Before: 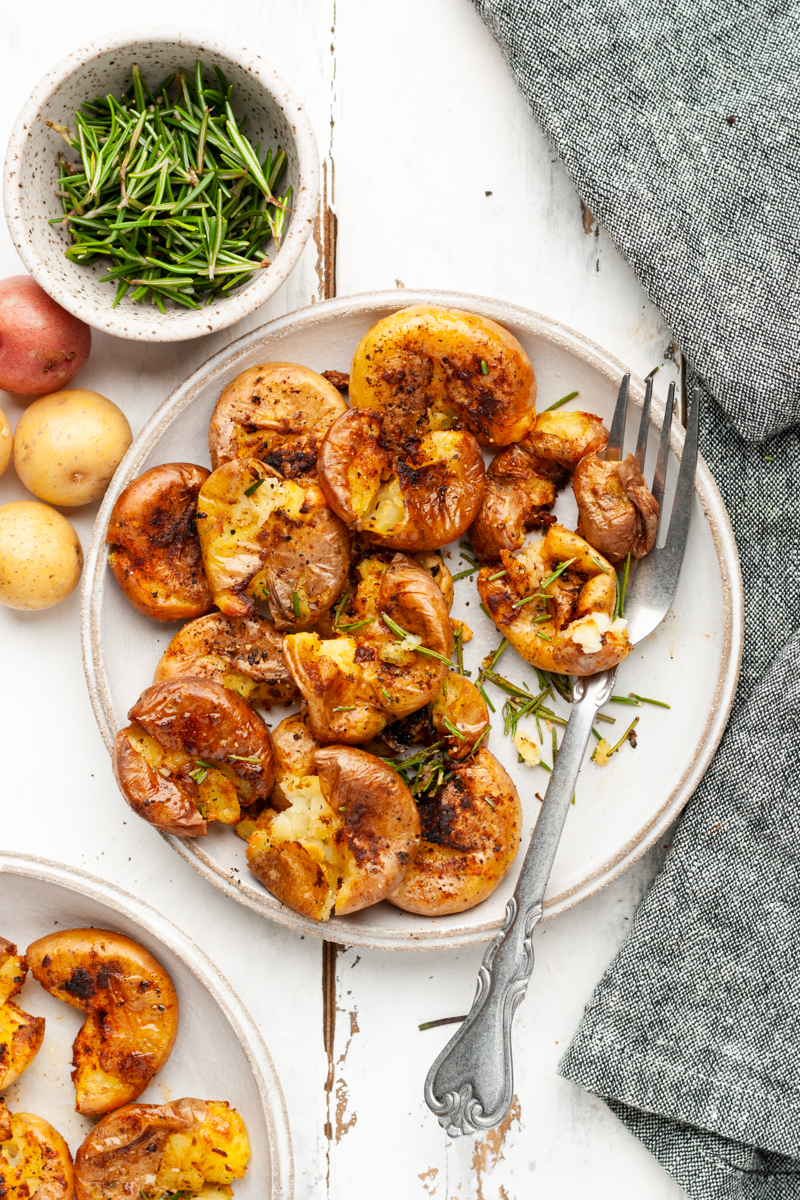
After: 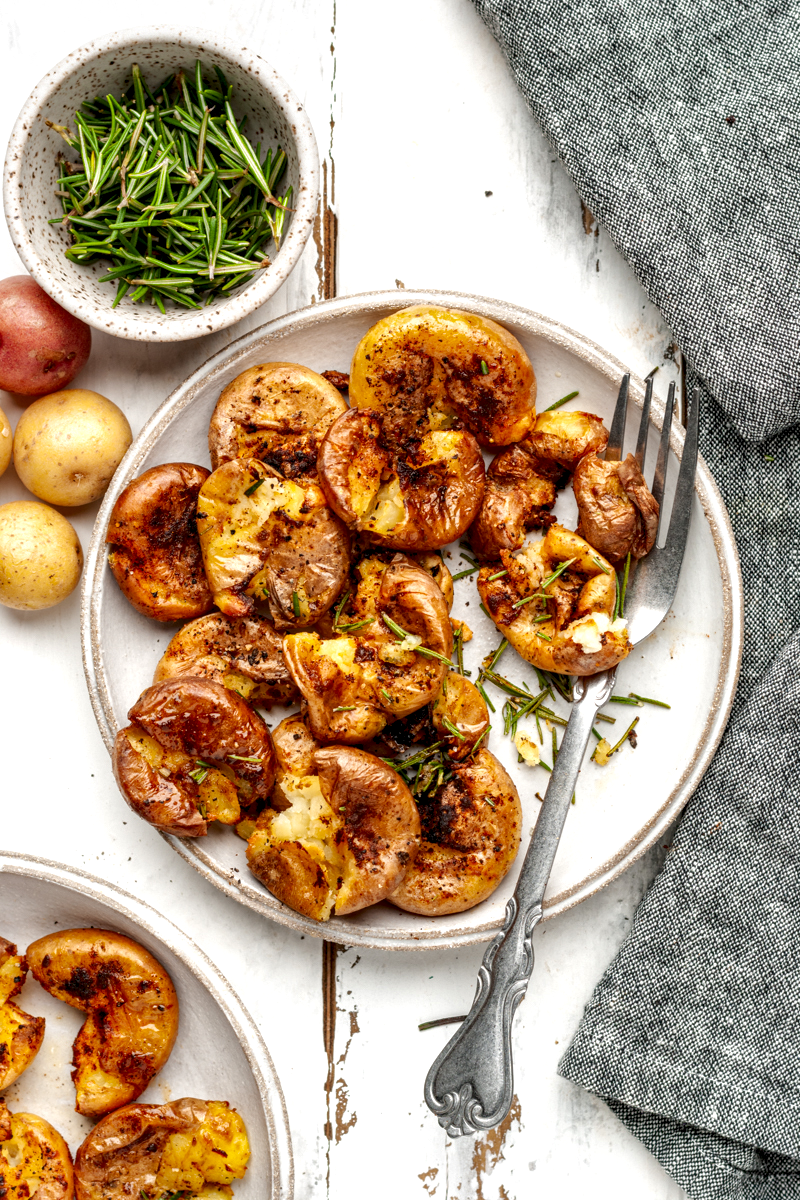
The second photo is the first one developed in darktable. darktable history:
local contrast: highlights 65%, shadows 53%, detail 168%, midtone range 0.508
shadows and highlights: on, module defaults
